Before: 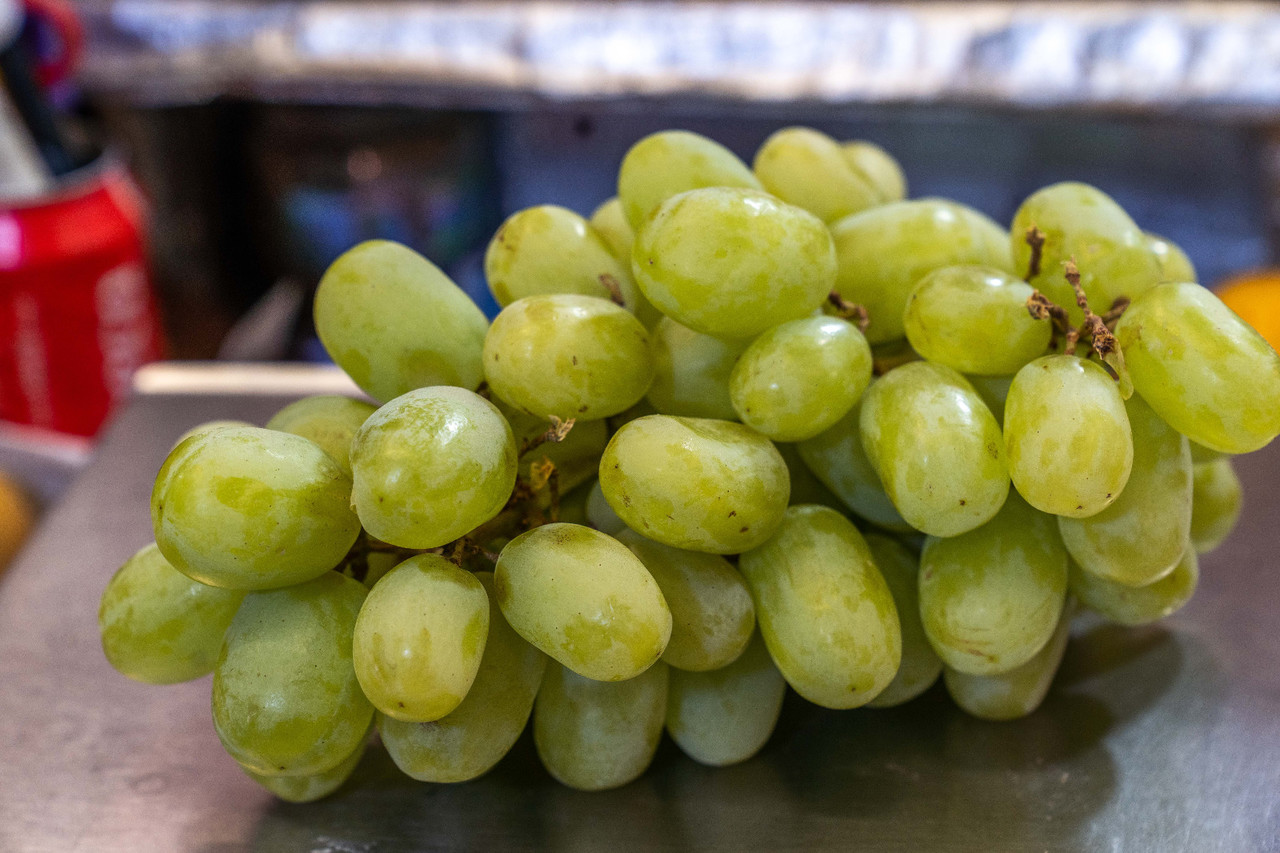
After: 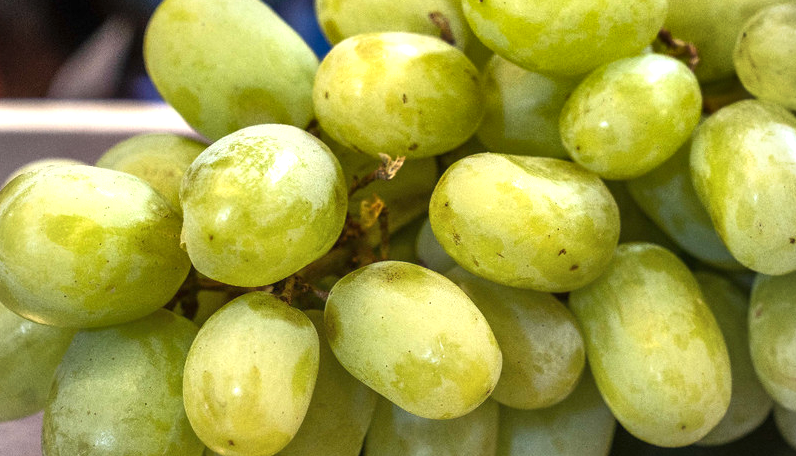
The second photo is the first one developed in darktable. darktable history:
vignetting: fall-off radius 61.06%
crop: left 13.312%, top 30.773%, right 24.488%, bottom 15.712%
contrast brightness saturation: contrast 0.011, saturation -0.068
shadows and highlights: highlights color adjustment 32.11%, soften with gaussian
exposure: black level correction 0, exposure 0.954 EV, compensate highlight preservation false
